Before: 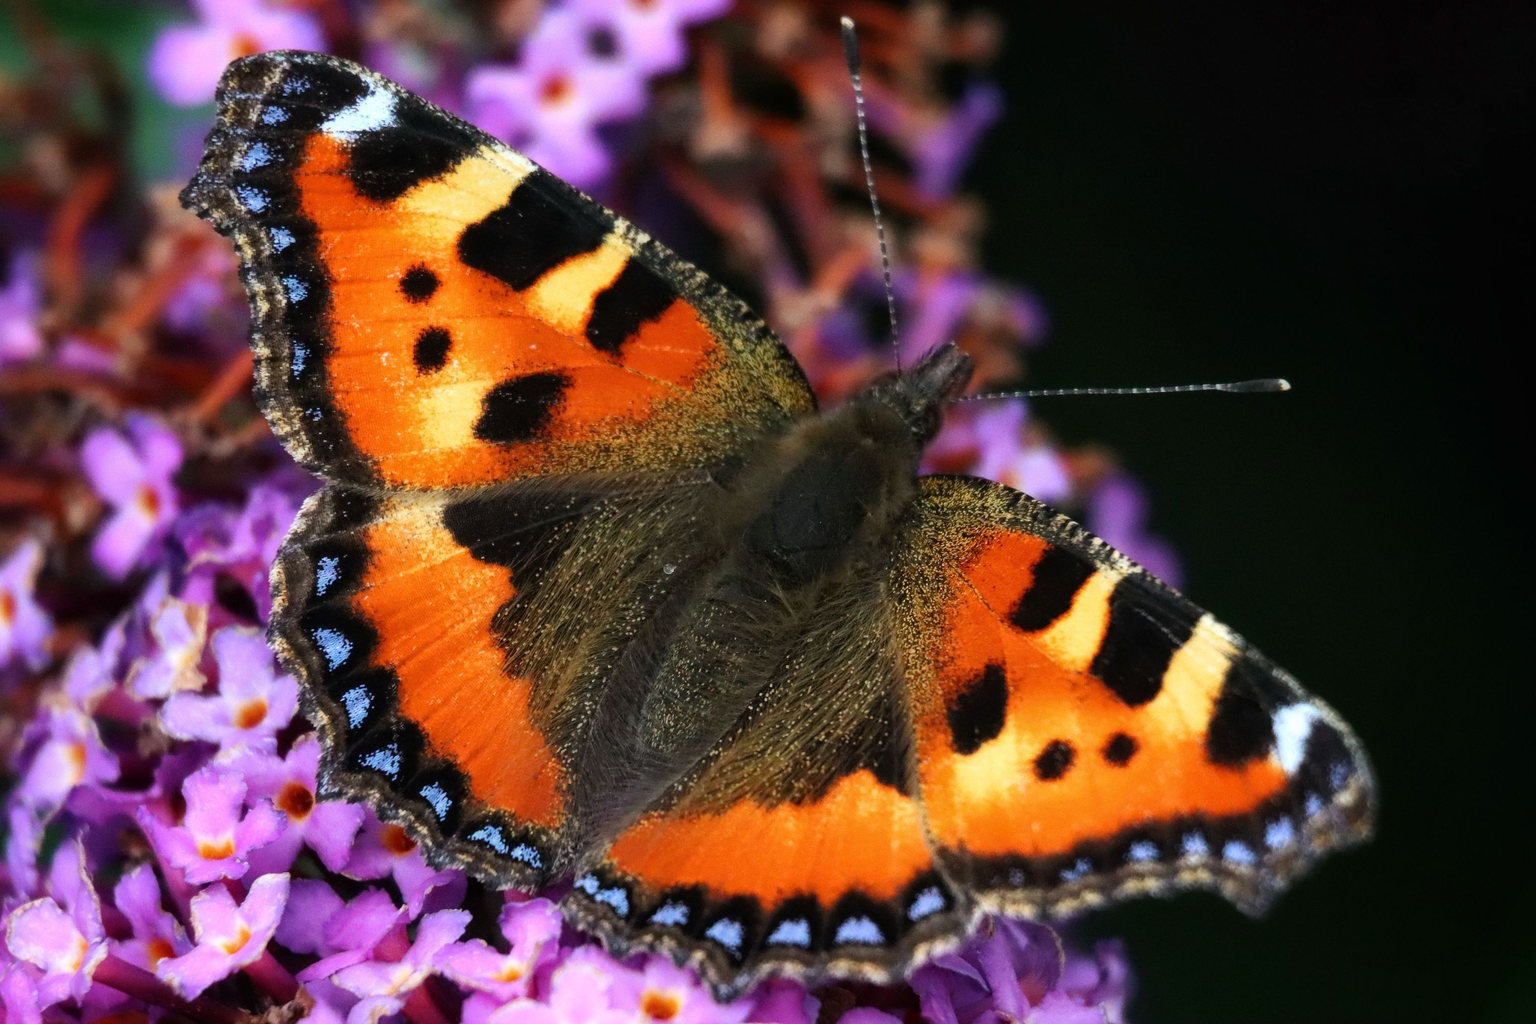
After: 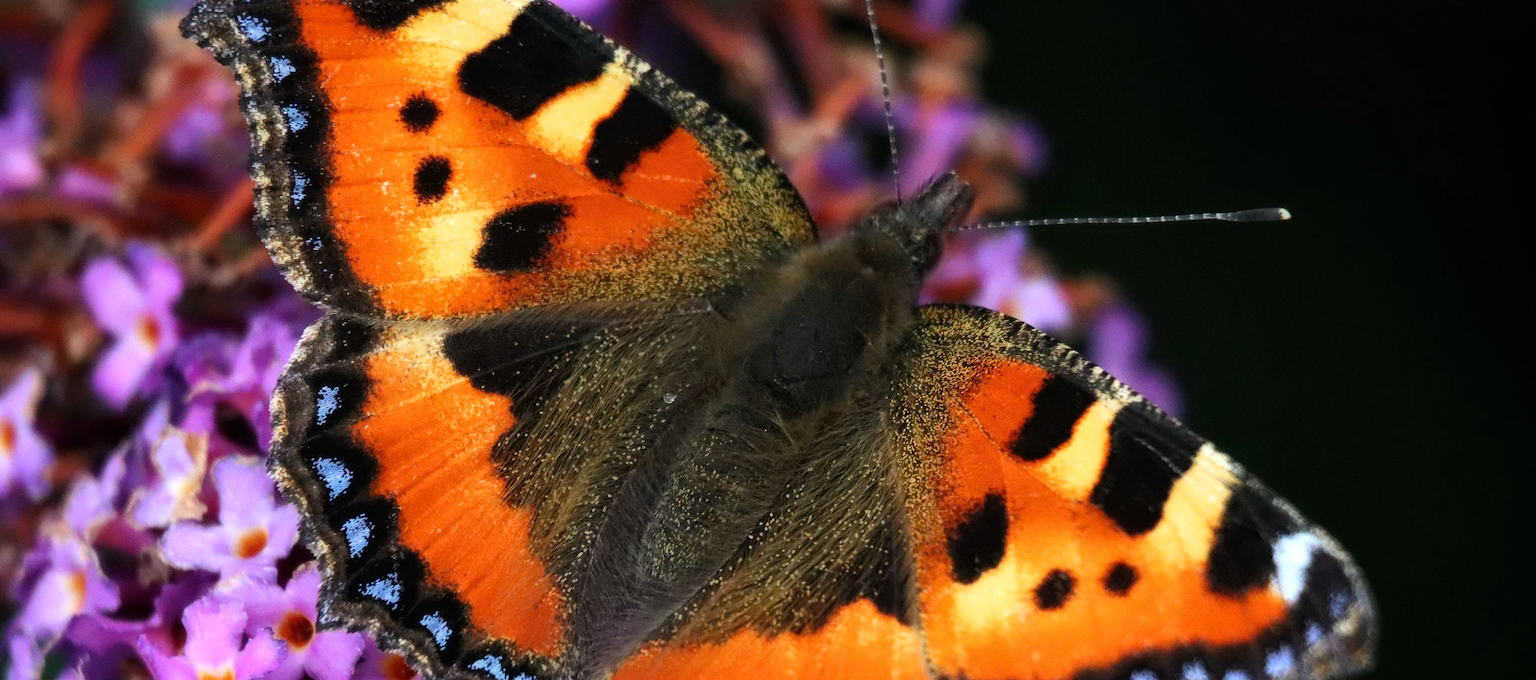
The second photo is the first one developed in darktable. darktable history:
levels: mode automatic, black 0.023%, white 99.97%, levels [0.062, 0.494, 0.925]
crop: top 16.727%, bottom 16.727%
